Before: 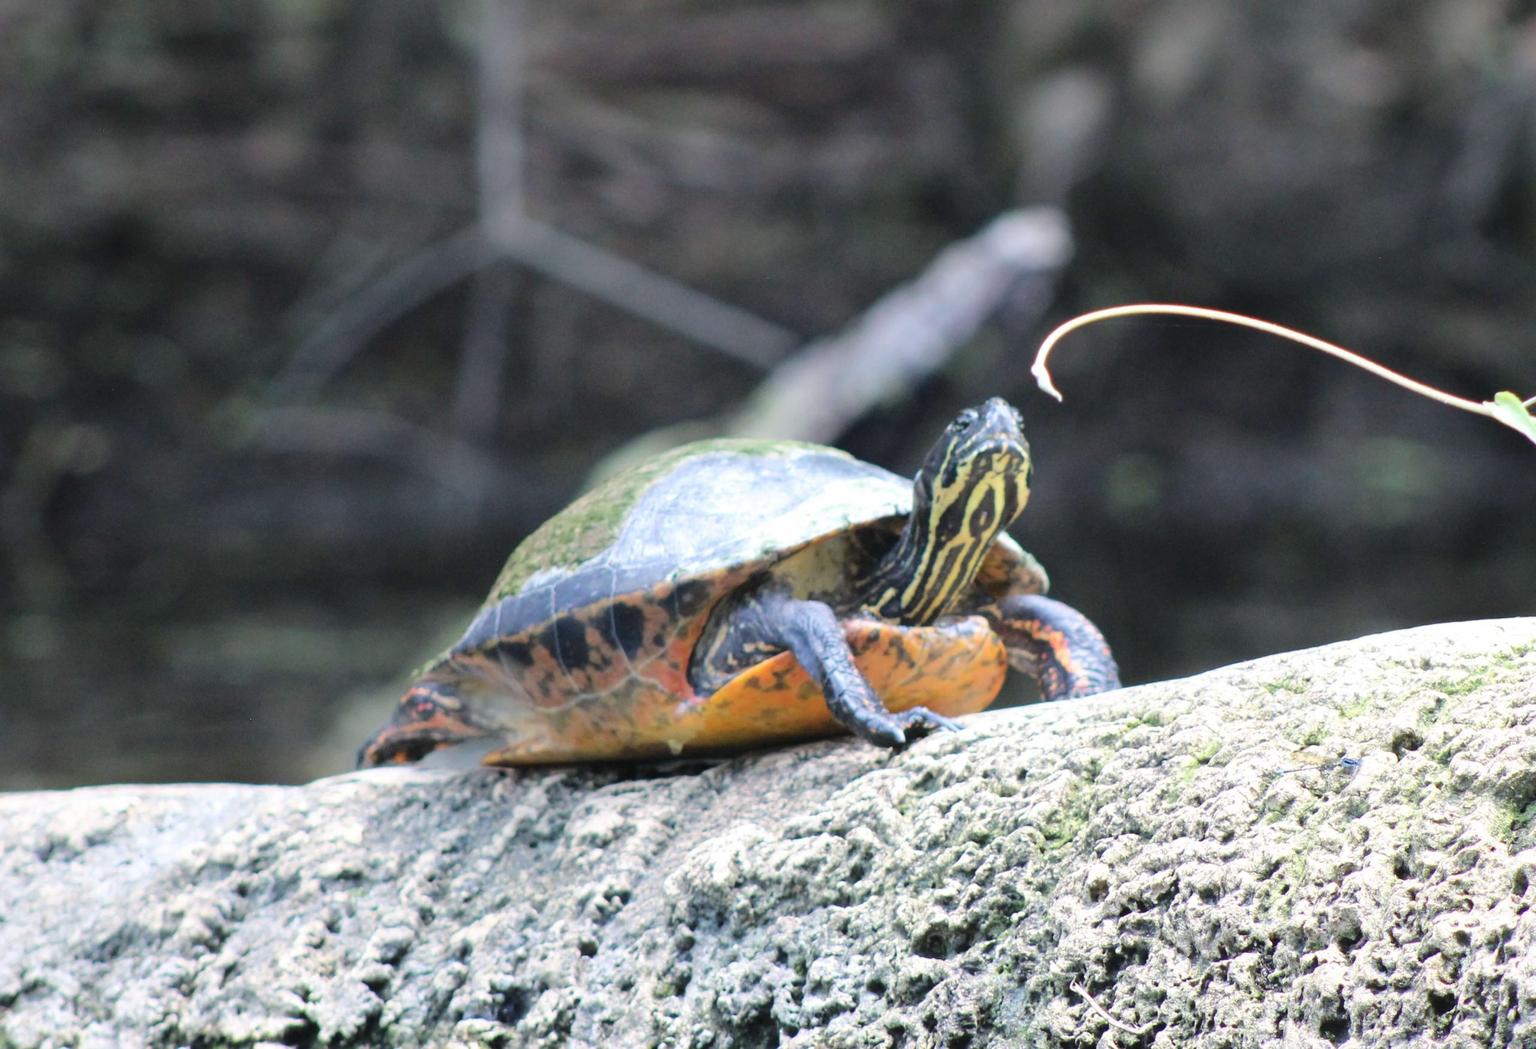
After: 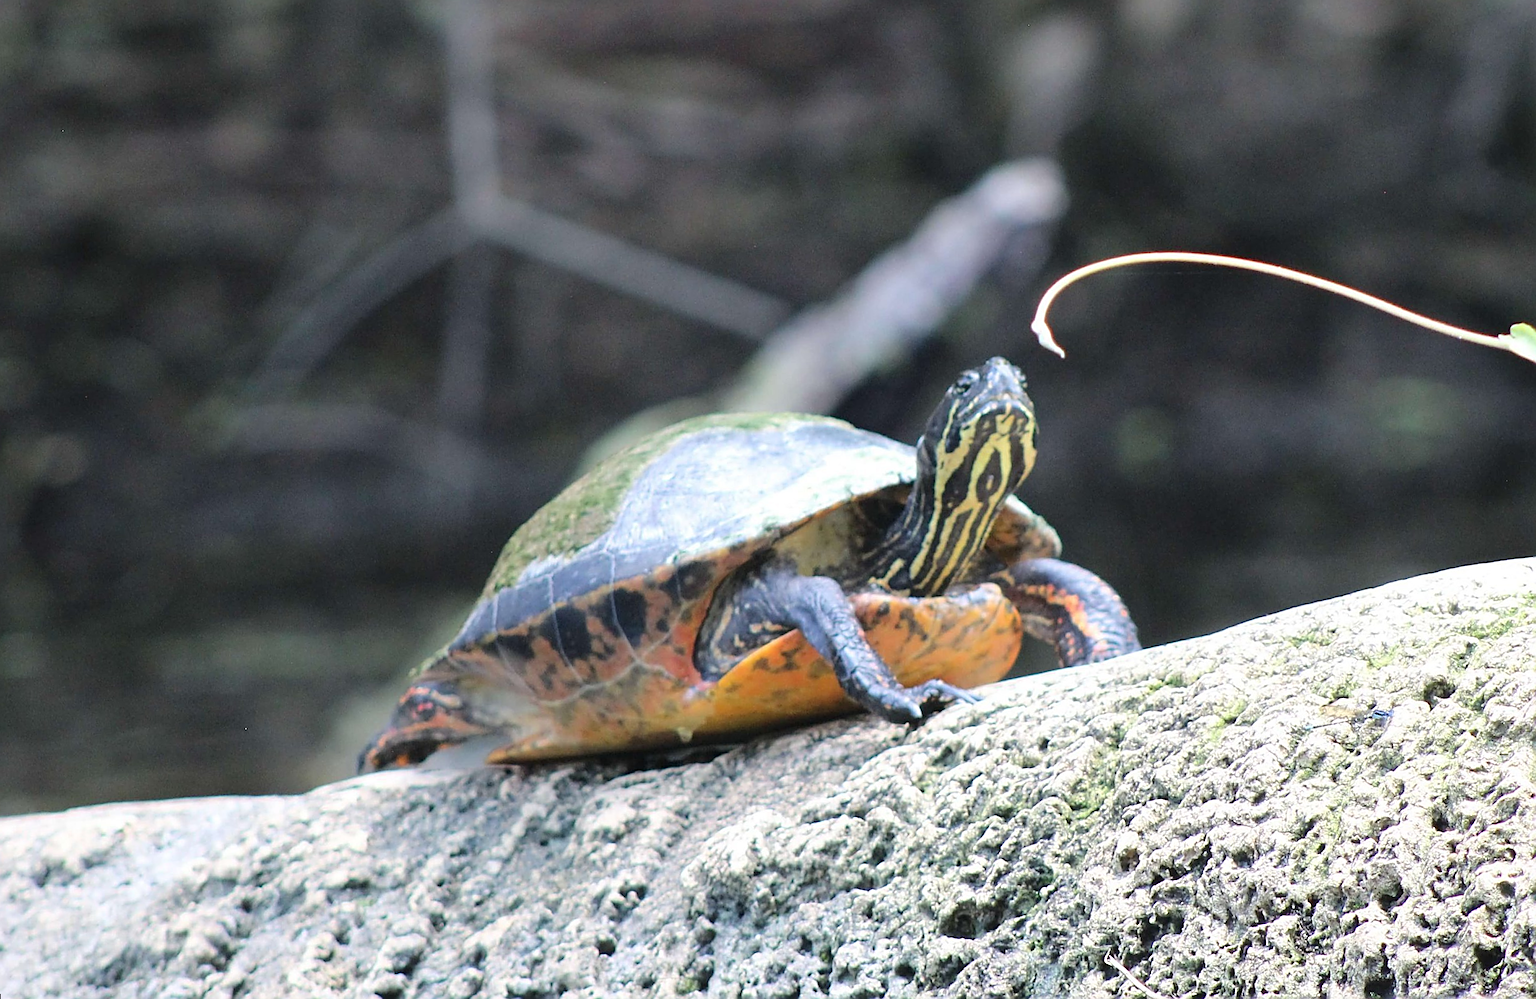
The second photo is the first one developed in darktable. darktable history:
sharpen: amount 1
rotate and perspective: rotation -3°, crop left 0.031, crop right 0.968, crop top 0.07, crop bottom 0.93
